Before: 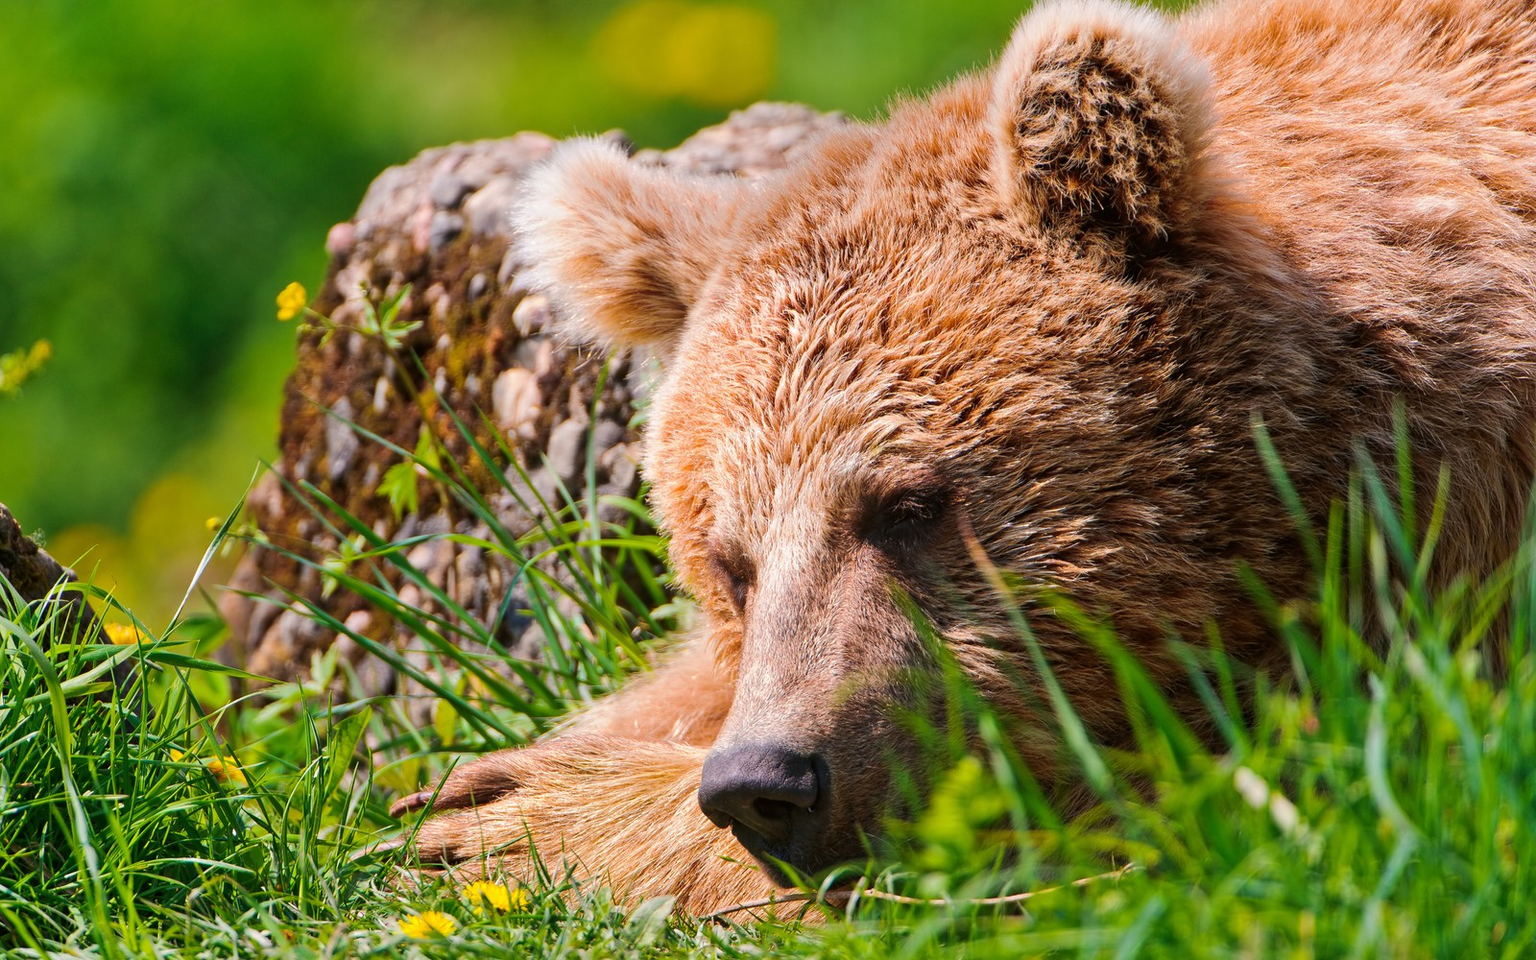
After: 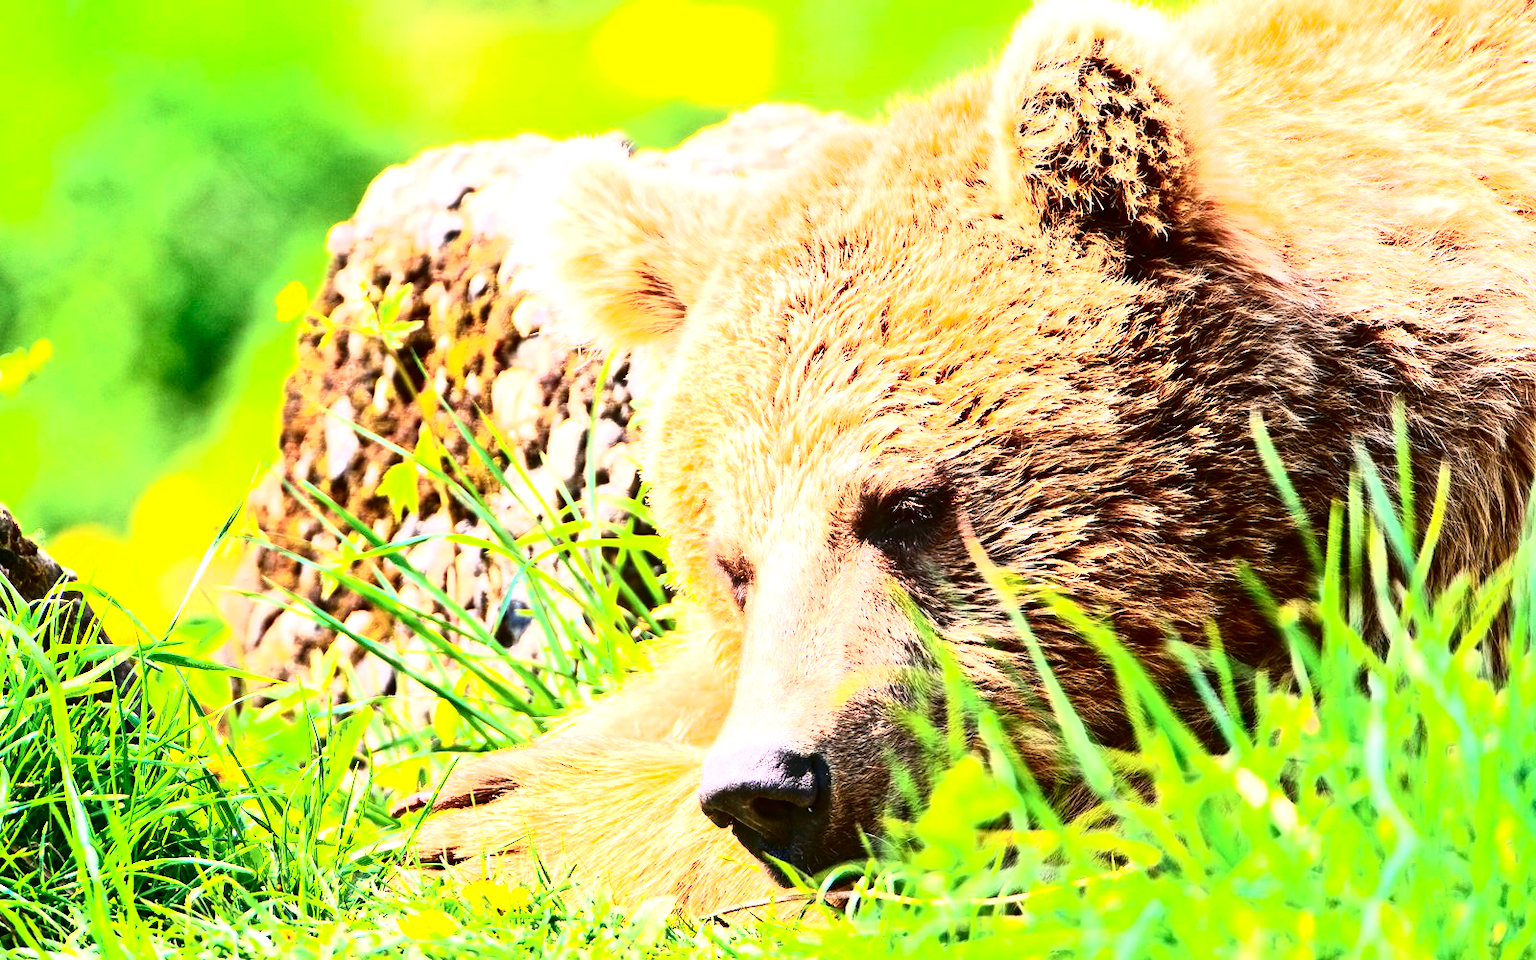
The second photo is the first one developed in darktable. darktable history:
contrast brightness saturation: contrast 0.035, saturation 0.165
tone curve: curves: ch0 [(0, 0) (0.003, 0.003) (0.011, 0.006) (0.025, 0.01) (0.044, 0.015) (0.069, 0.02) (0.1, 0.027) (0.136, 0.036) (0.177, 0.05) (0.224, 0.07) (0.277, 0.12) (0.335, 0.208) (0.399, 0.334) (0.468, 0.473) (0.543, 0.636) (0.623, 0.795) (0.709, 0.907) (0.801, 0.97) (0.898, 0.989) (1, 1)], color space Lab, independent channels, preserve colors none
exposure: black level correction 0, exposure 1.914 EV, compensate highlight preservation false
